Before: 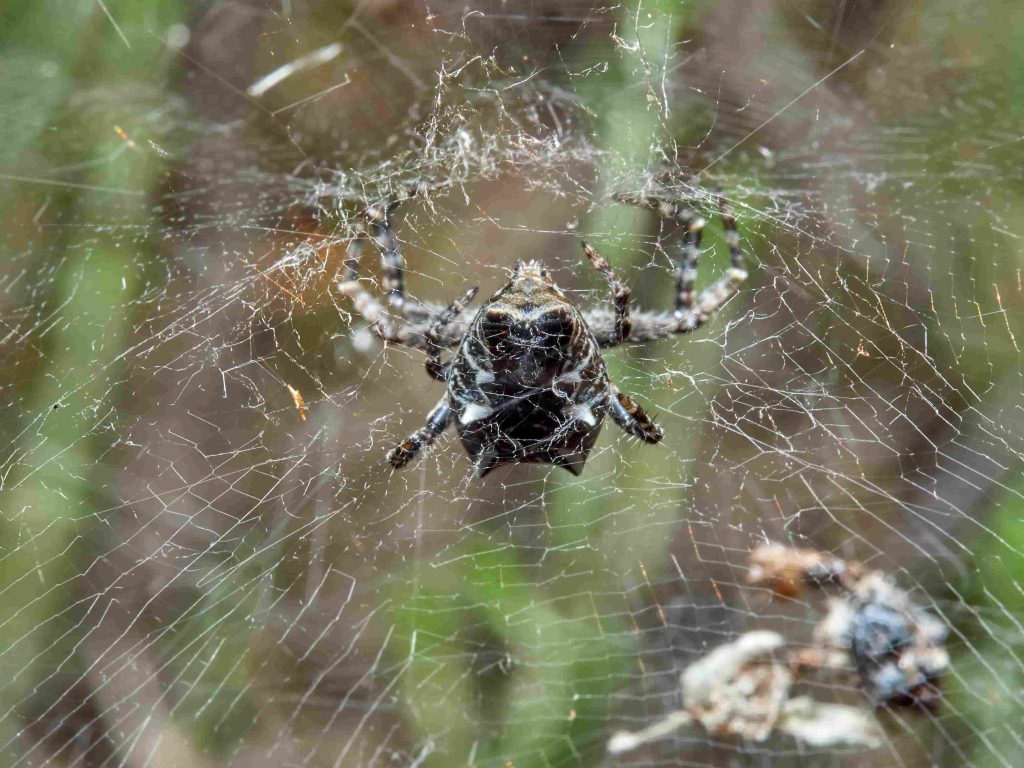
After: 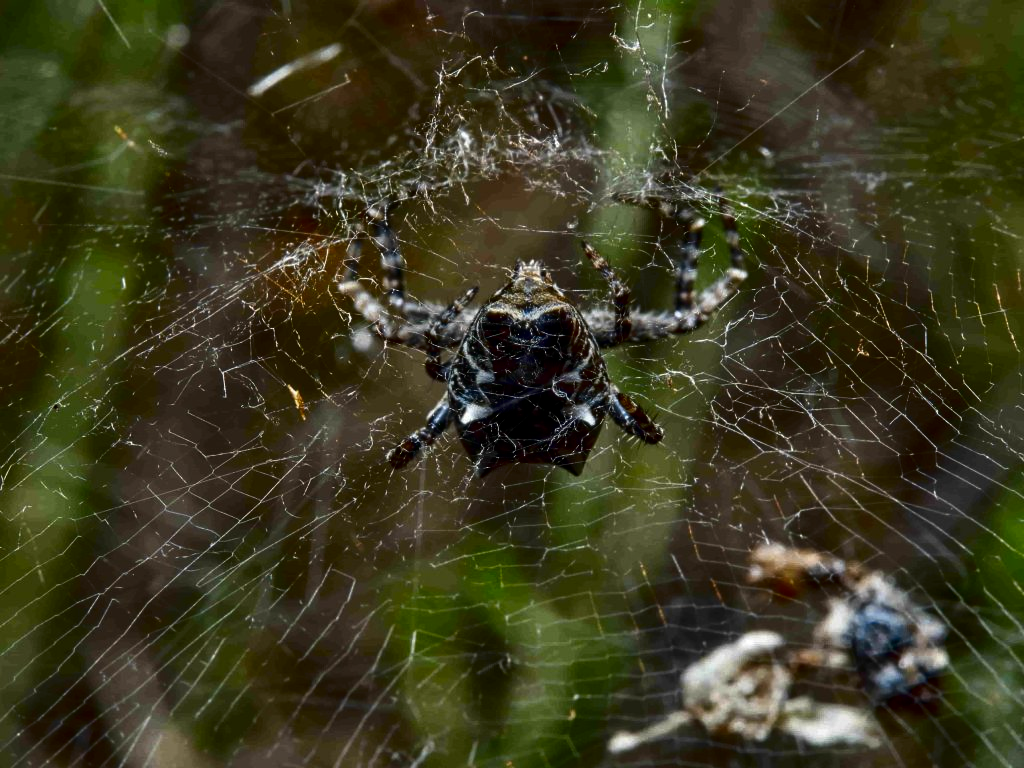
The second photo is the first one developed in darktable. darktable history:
local contrast: mode bilateral grid, contrast 10, coarseness 25, detail 110%, midtone range 0.2
contrast brightness saturation: contrast 0.09, brightness -0.59, saturation 0.17
color contrast: green-magenta contrast 0.8, blue-yellow contrast 1.1, unbound 0
